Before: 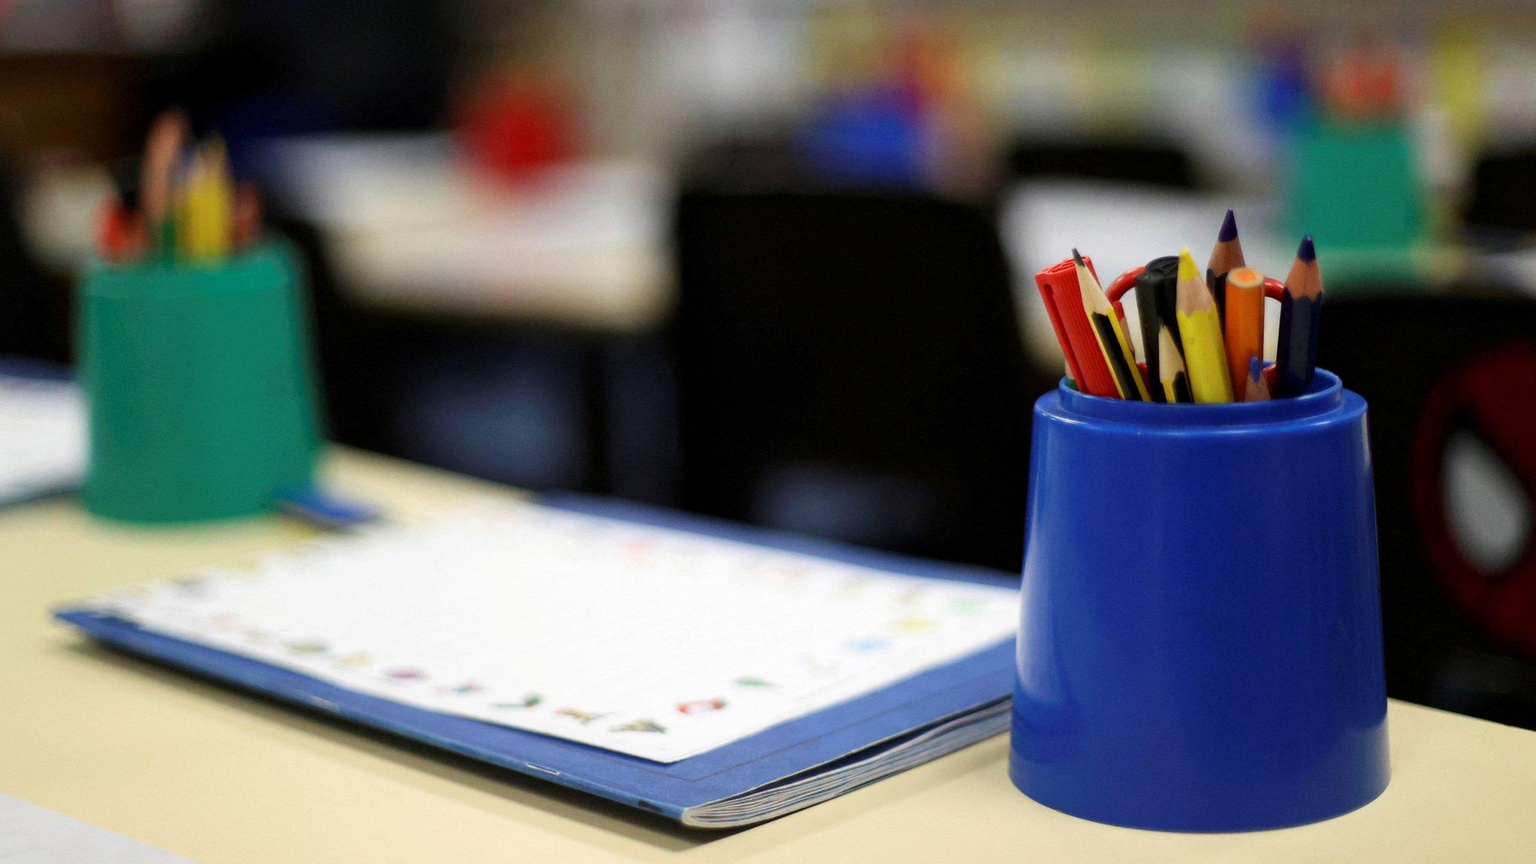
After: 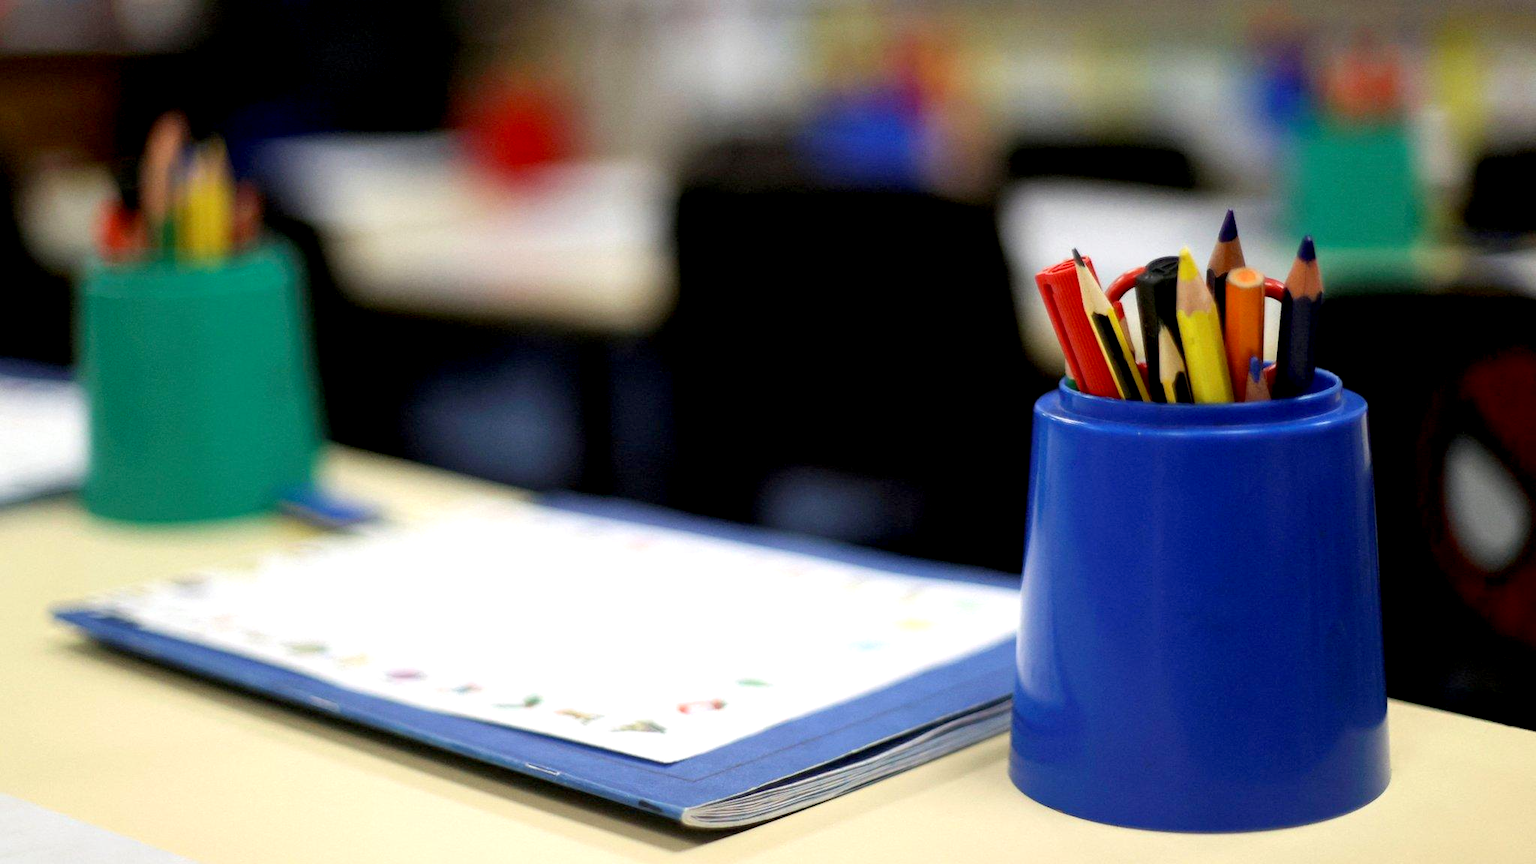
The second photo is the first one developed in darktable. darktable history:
exposure: black level correction 0.005, exposure 0.287 EV, compensate highlight preservation false
